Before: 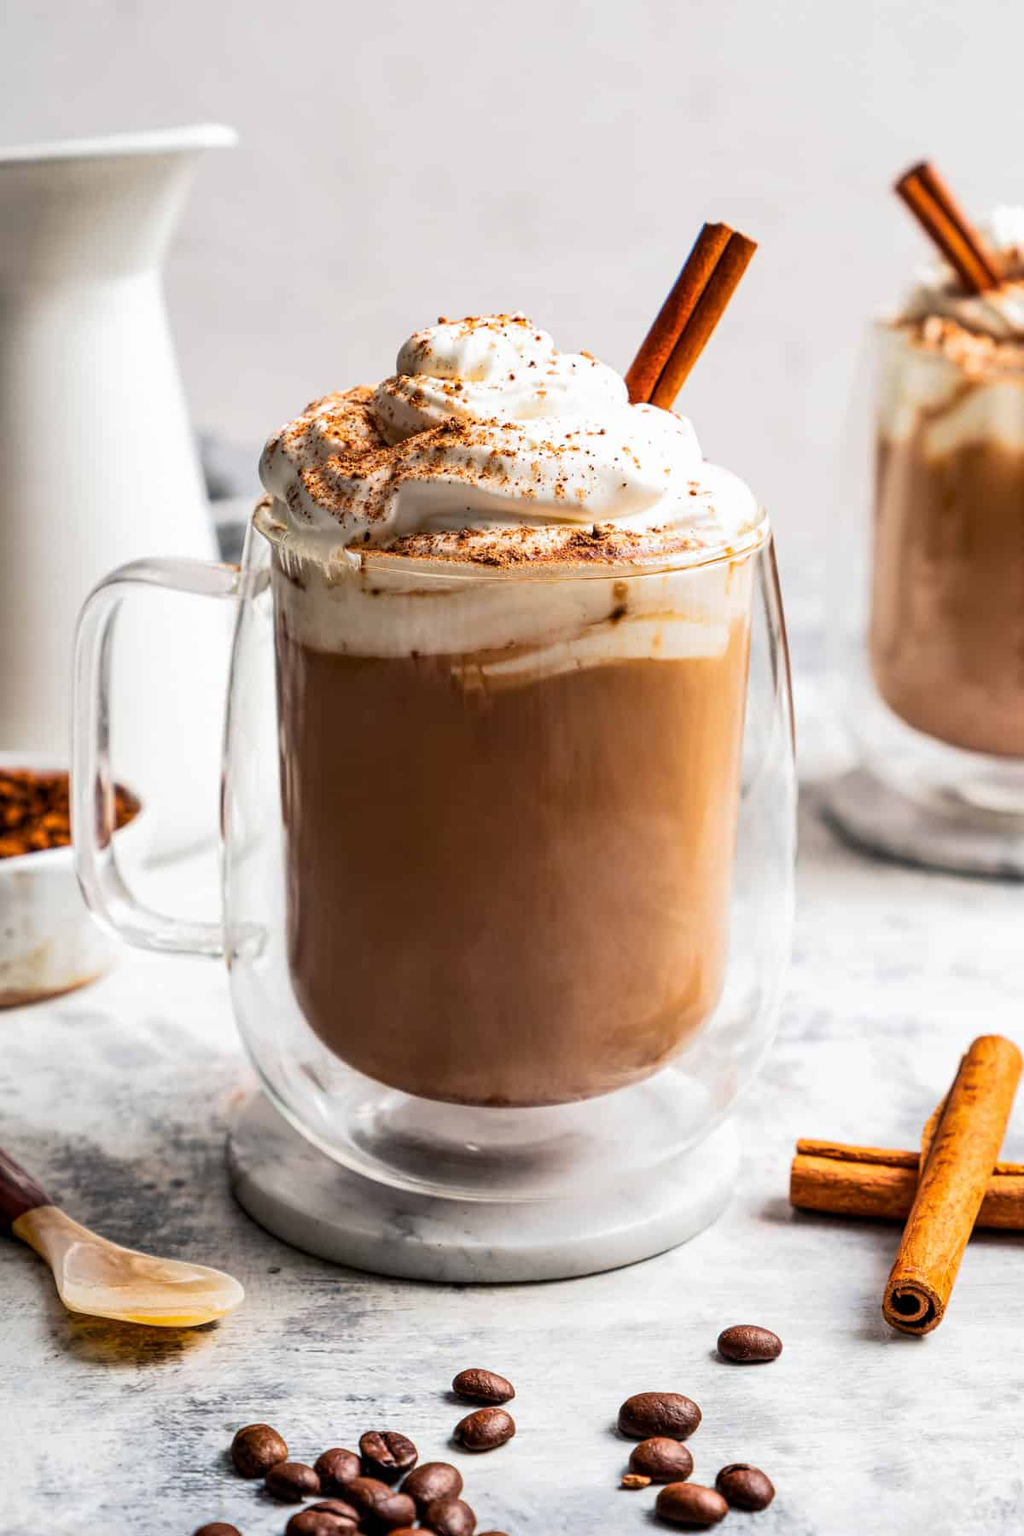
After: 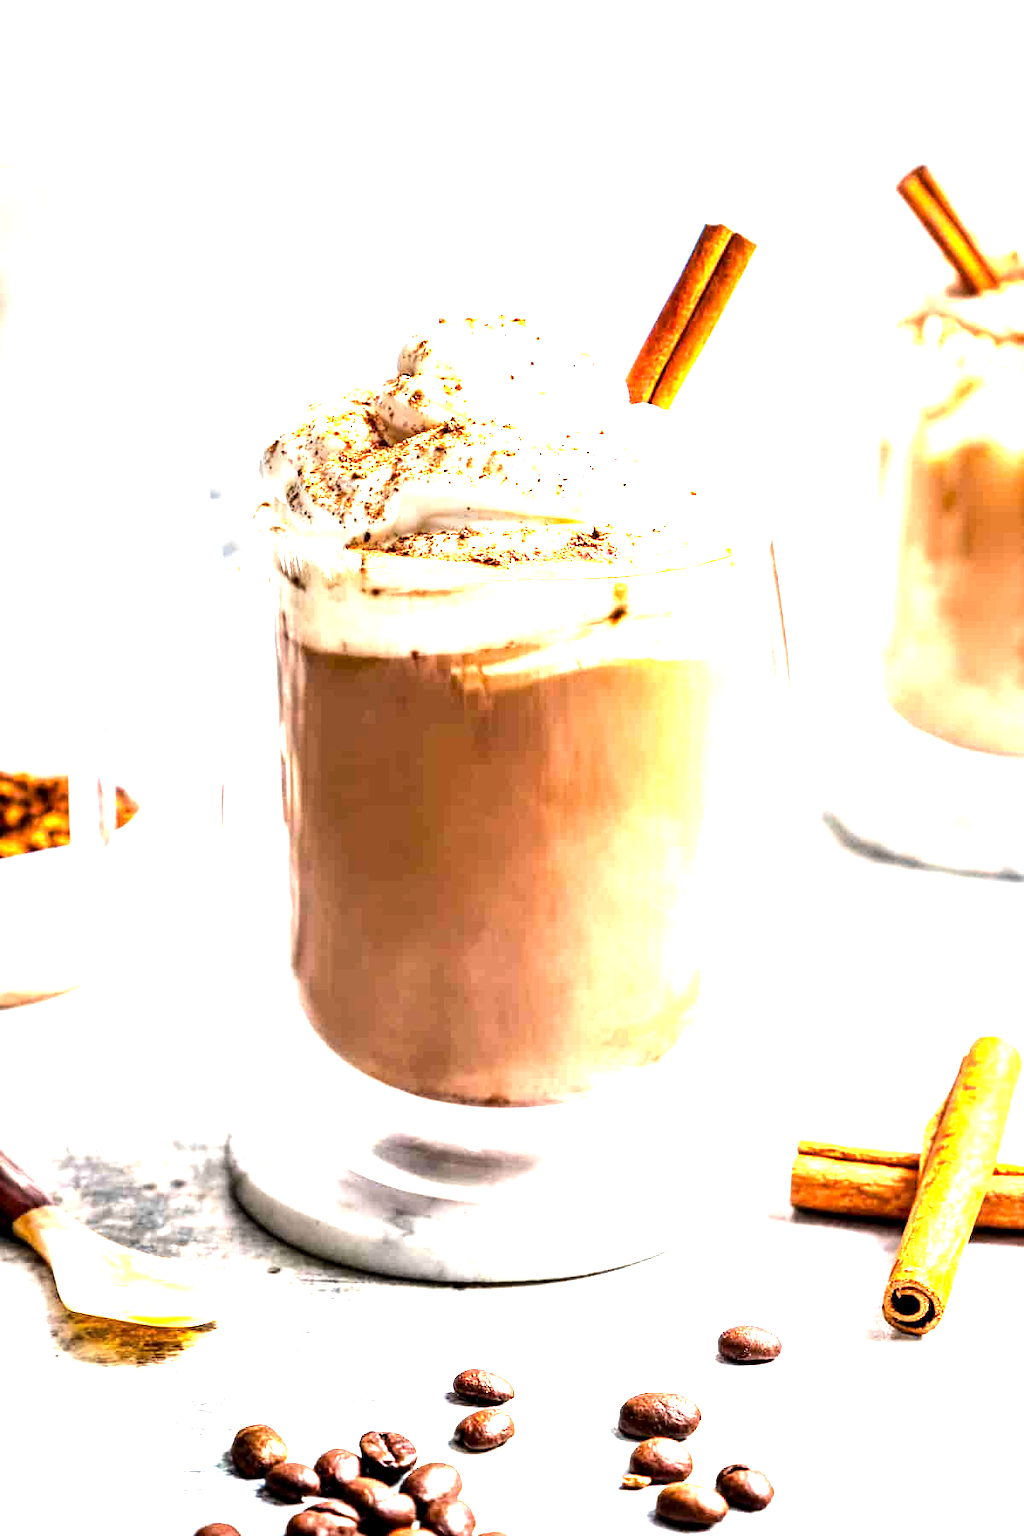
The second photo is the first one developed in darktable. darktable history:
exposure: black level correction 0.001, exposure 2 EV, compensate highlight preservation false
tone equalizer: -8 EV -0.75 EV, -7 EV -0.7 EV, -6 EV -0.6 EV, -5 EV -0.4 EV, -3 EV 0.4 EV, -2 EV 0.6 EV, -1 EV 0.7 EV, +0 EV 0.75 EV, edges refinement/feathering 500, mask exposure compensation -1.57 EV, preserve details no
